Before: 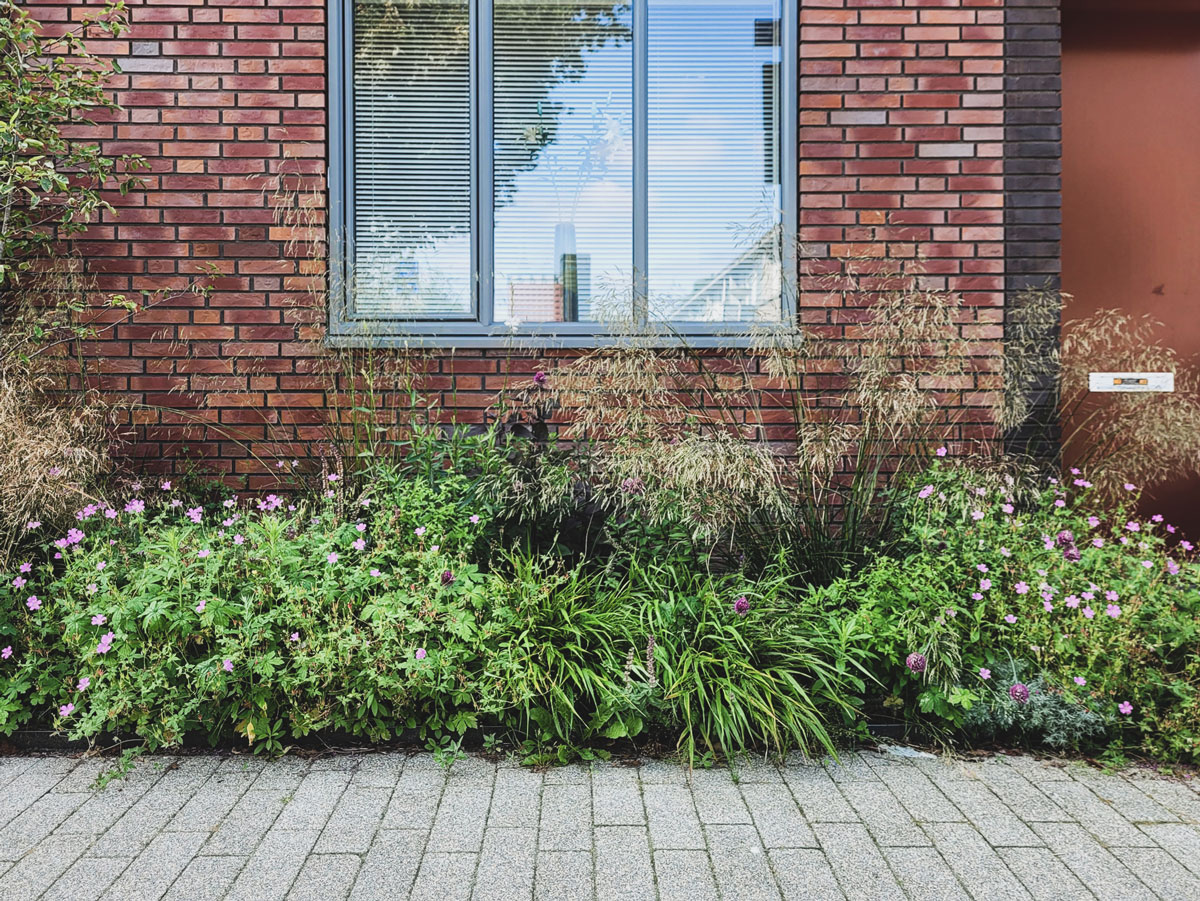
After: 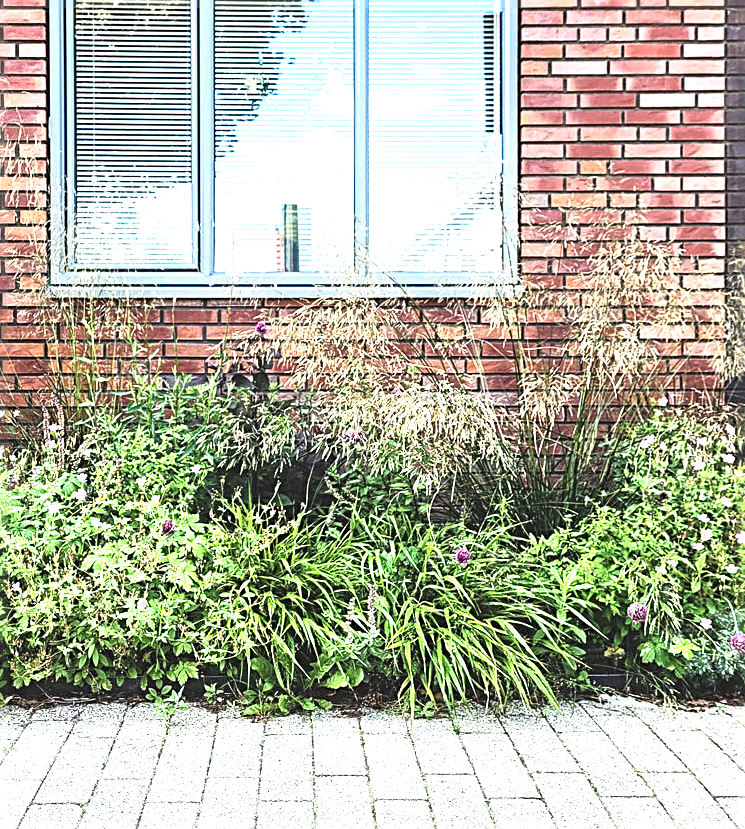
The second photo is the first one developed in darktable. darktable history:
sharpen: radius 3.089
exposure: black level correction 0.001, exposure 1.315 EV, compensate highlight preservation false
shadows and highlights: shadows -1.01, highlights 40.18, highlights color adjustment 31.71%
crop and rotate: left 23.325%, top 5.632%, right 14.569%, bottom 2.305%
